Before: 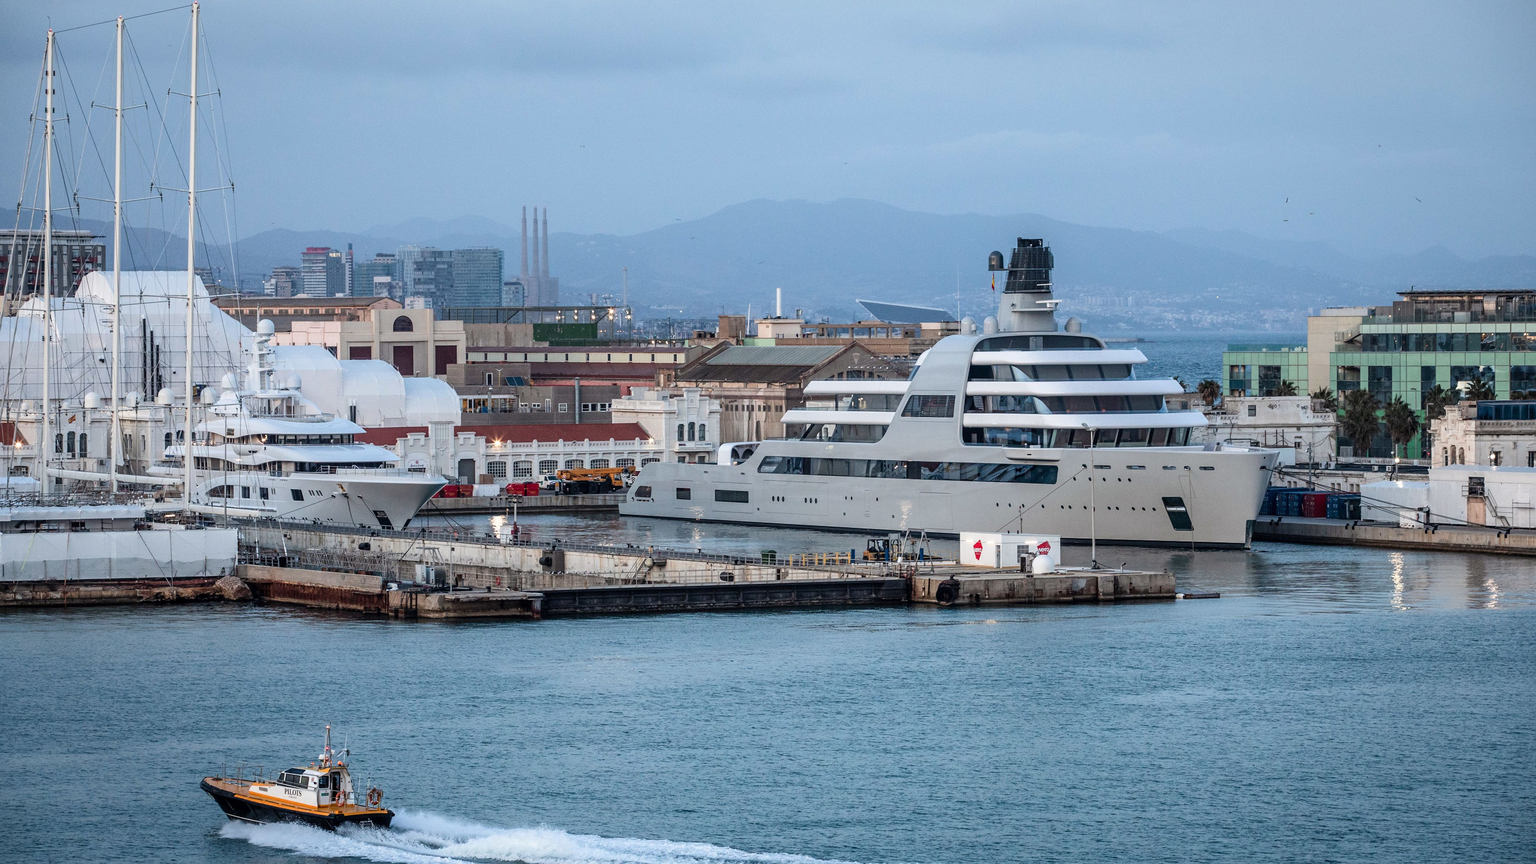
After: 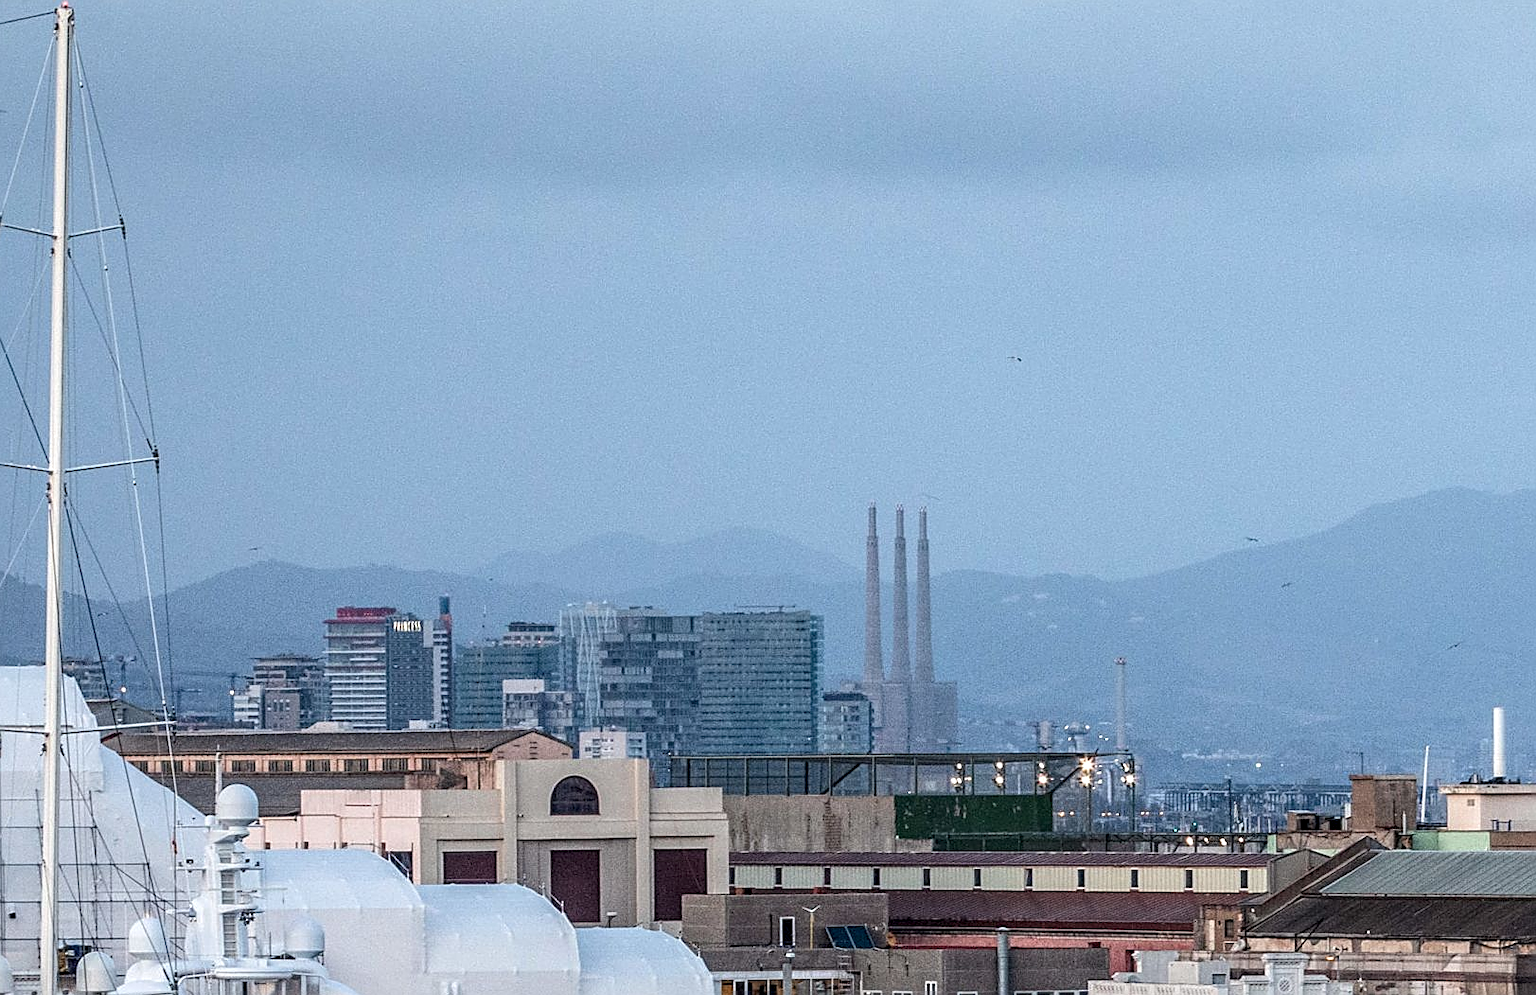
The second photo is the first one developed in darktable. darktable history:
crop and rotate: left 11.049%, top 0.072%, right 48.275%, bottom 53.049%
sharpen: amount 0.601
local contrast: detail 139%
